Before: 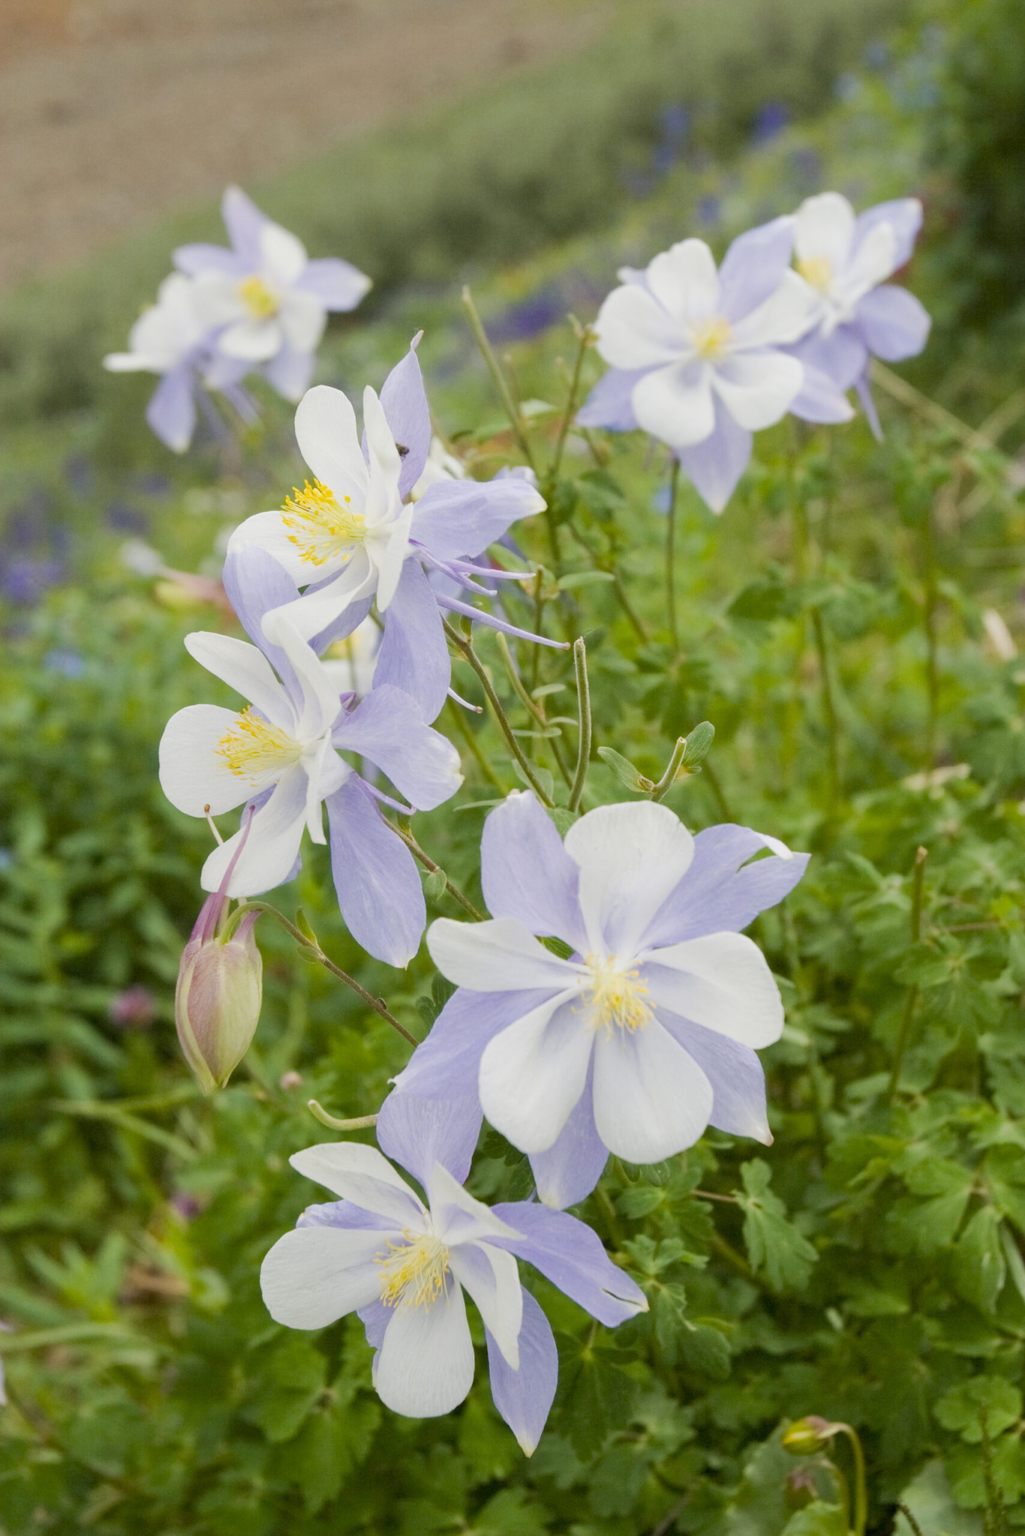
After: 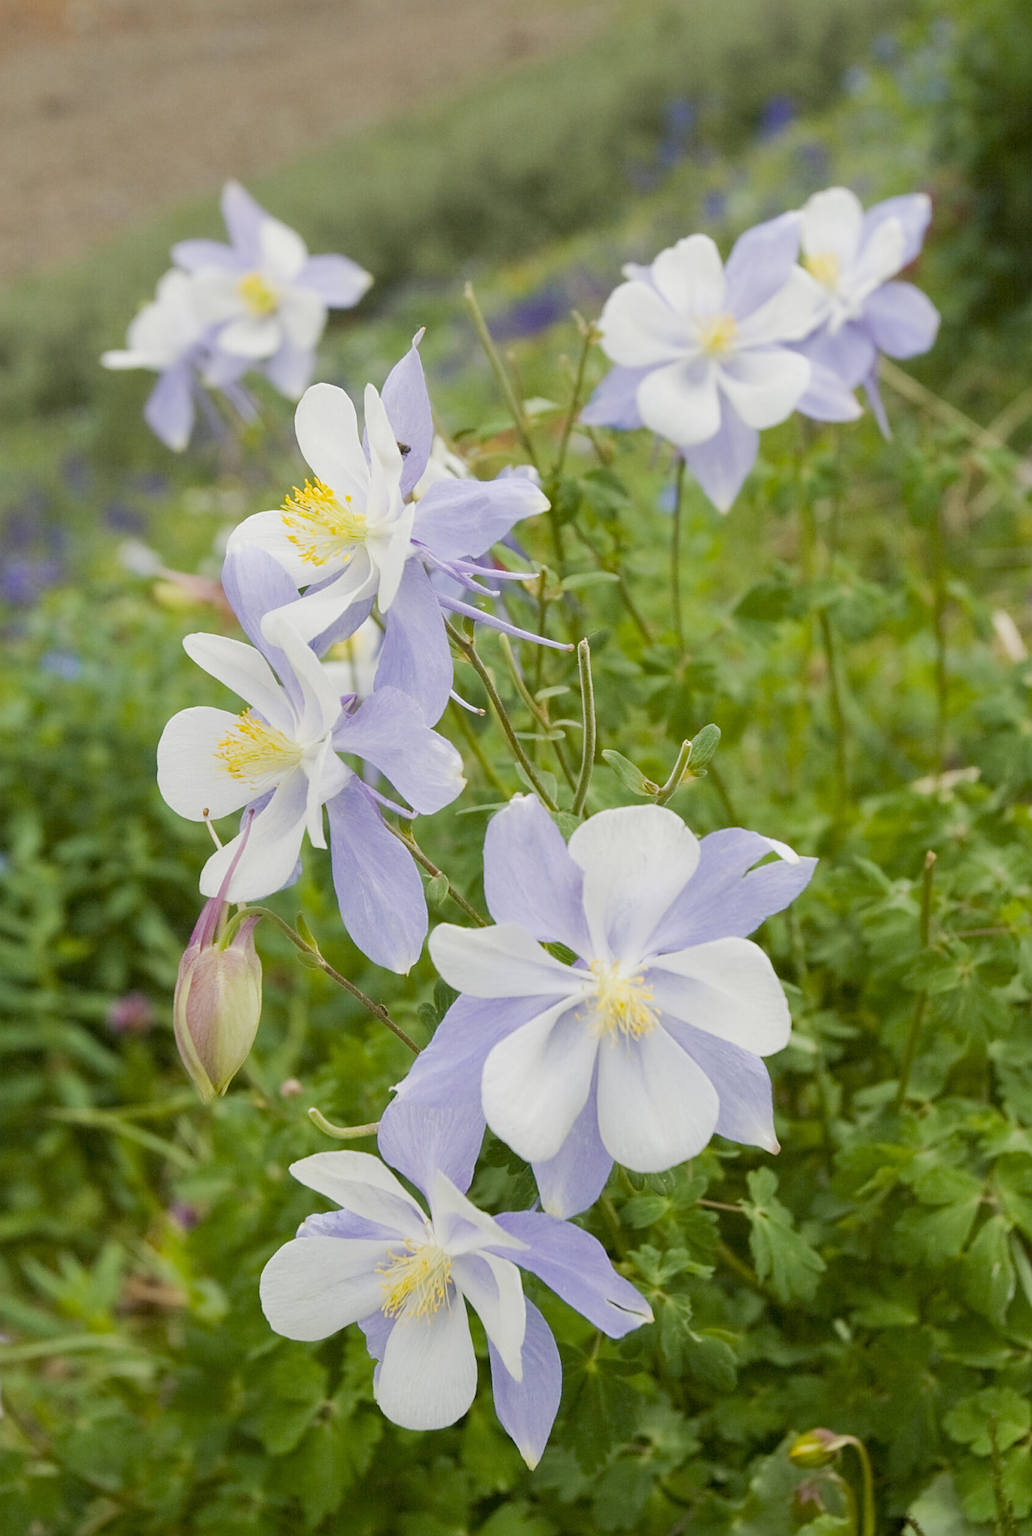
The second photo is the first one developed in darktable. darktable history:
crop: left 0.458%, top 0.523%, right 0.197%, bottom 0.876%
shadows and highlights: shadows 3.89, highlights -18.44, soften with gaussian
sharpen: on, module defaults
